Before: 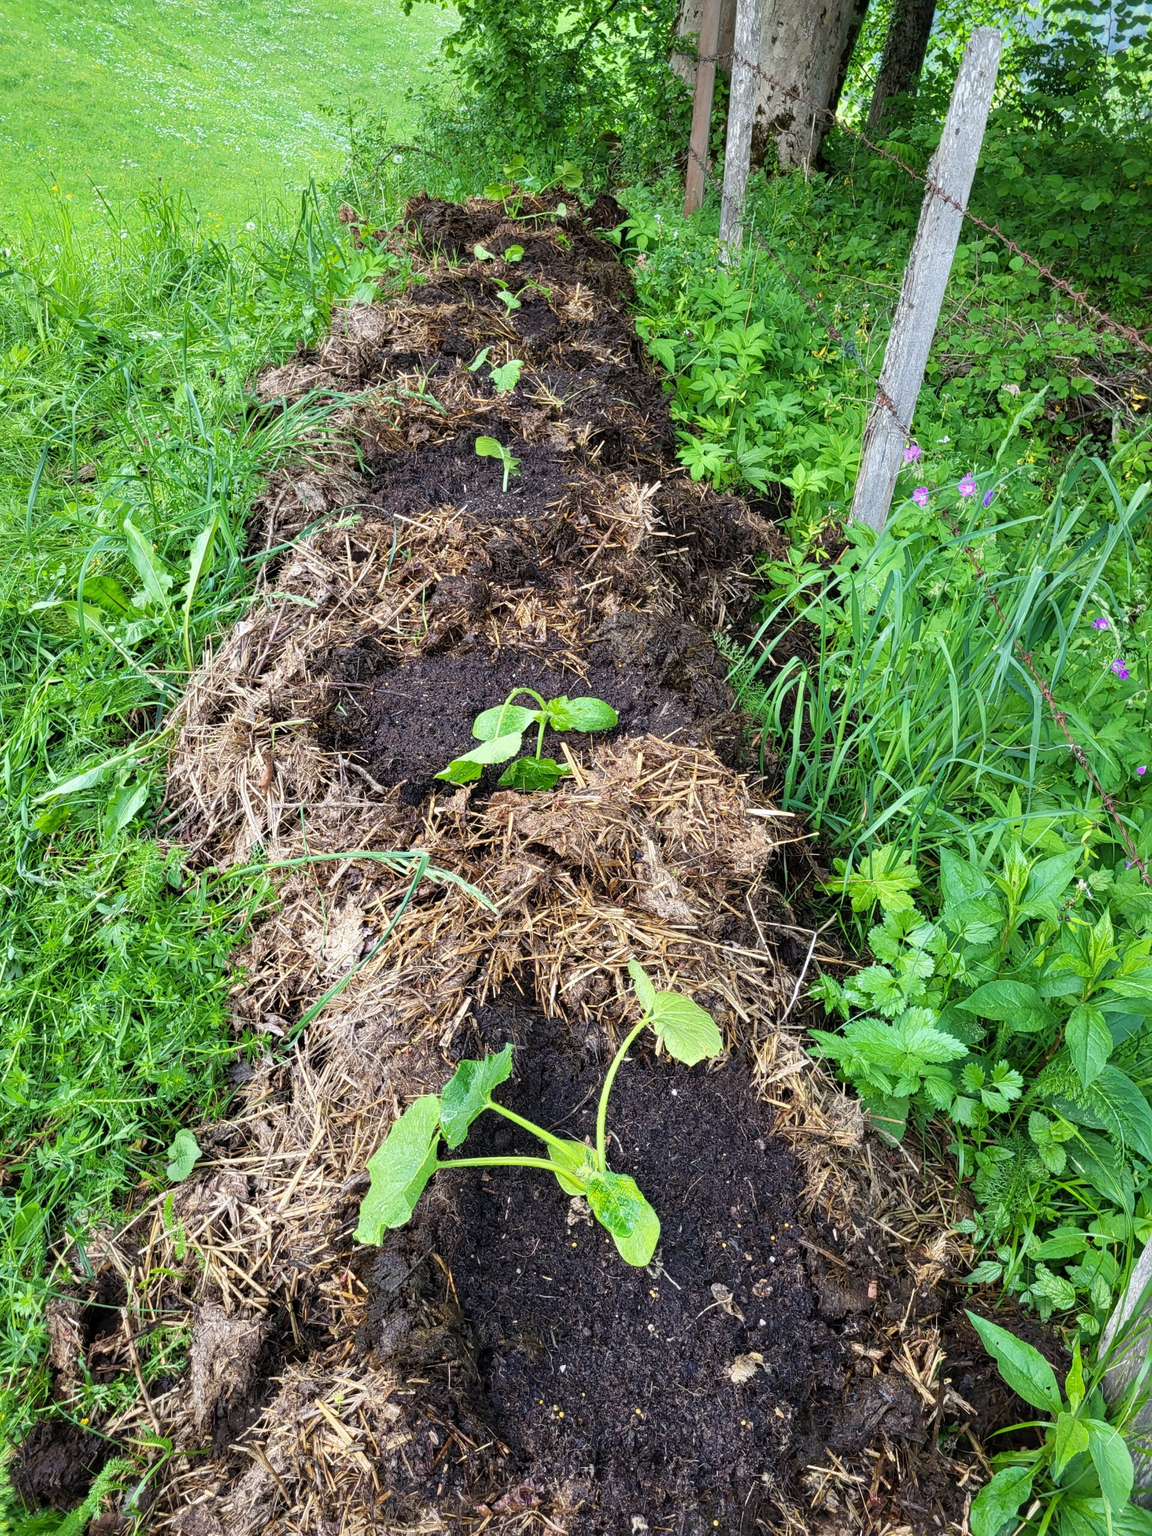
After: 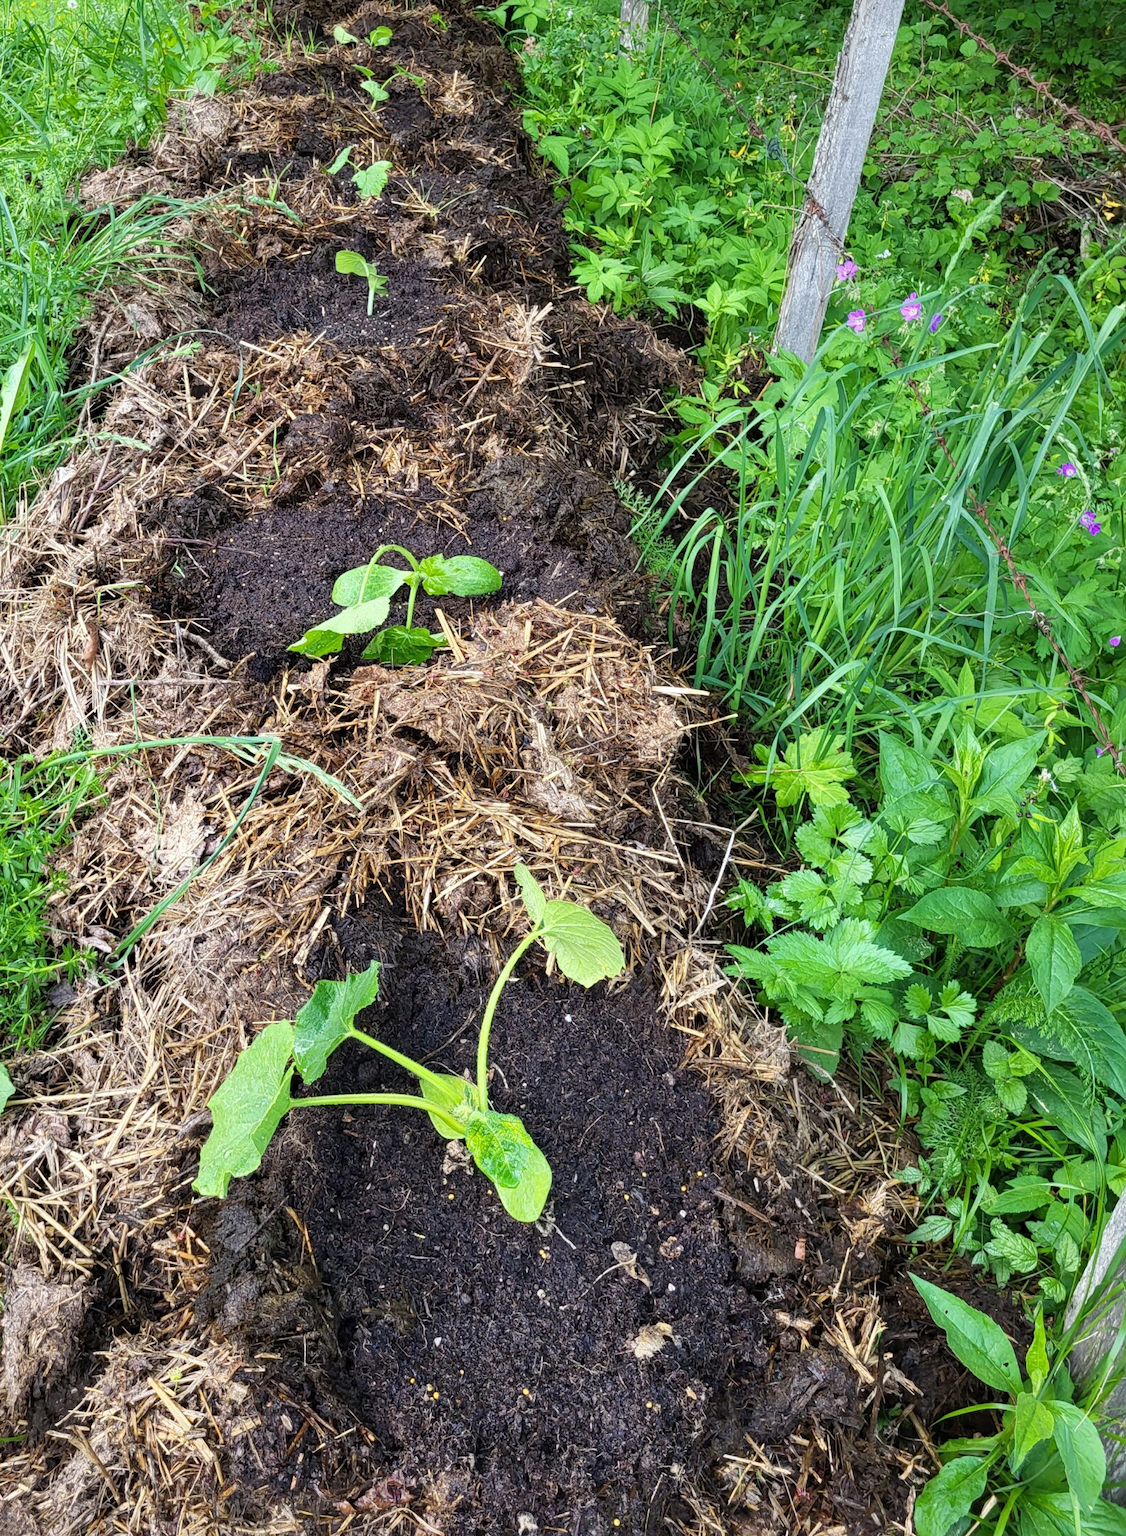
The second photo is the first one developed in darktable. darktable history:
shadows and highlights: shadows 31.62, highlights -32.6, soften with gaussian
crop: left 16.431%, top 14.494%
